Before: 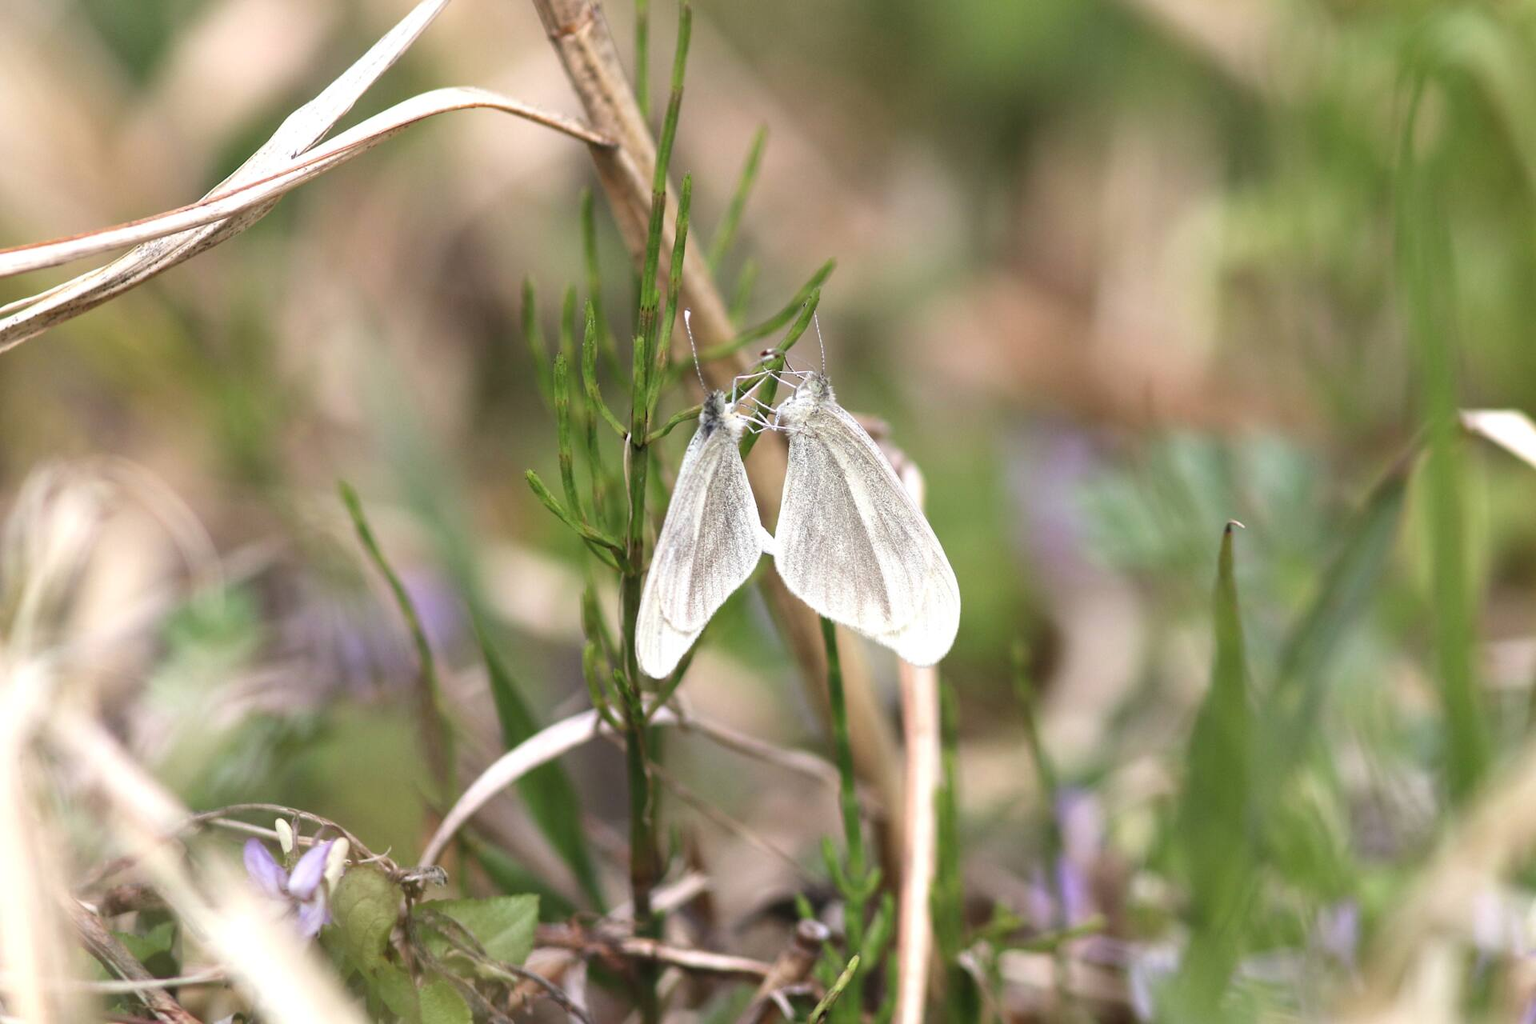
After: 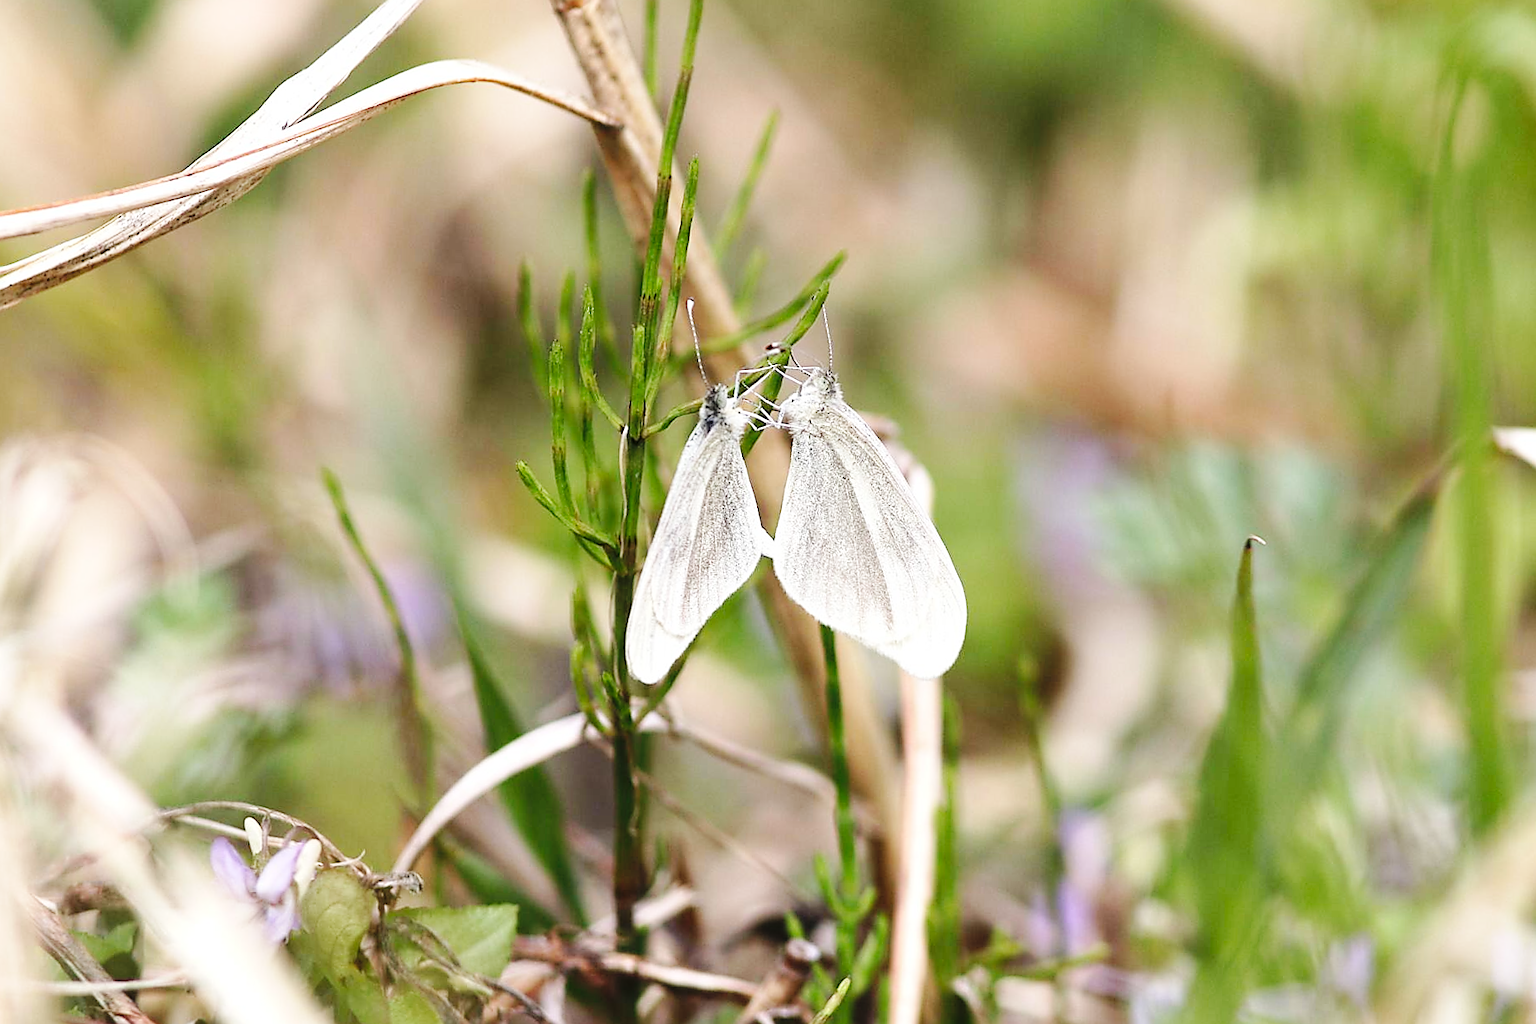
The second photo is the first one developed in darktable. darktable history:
base curve: curves: ch0 [(0, 0) (0.036, 0.025) (0.121, 0.166) (0.206, 0.329) (0.605, 0.79) (1, 1)], preserve colors none
crop and rotate: angle -1.69°
sharpen: radius 1.4, amount 1.25, threshold 0.7
